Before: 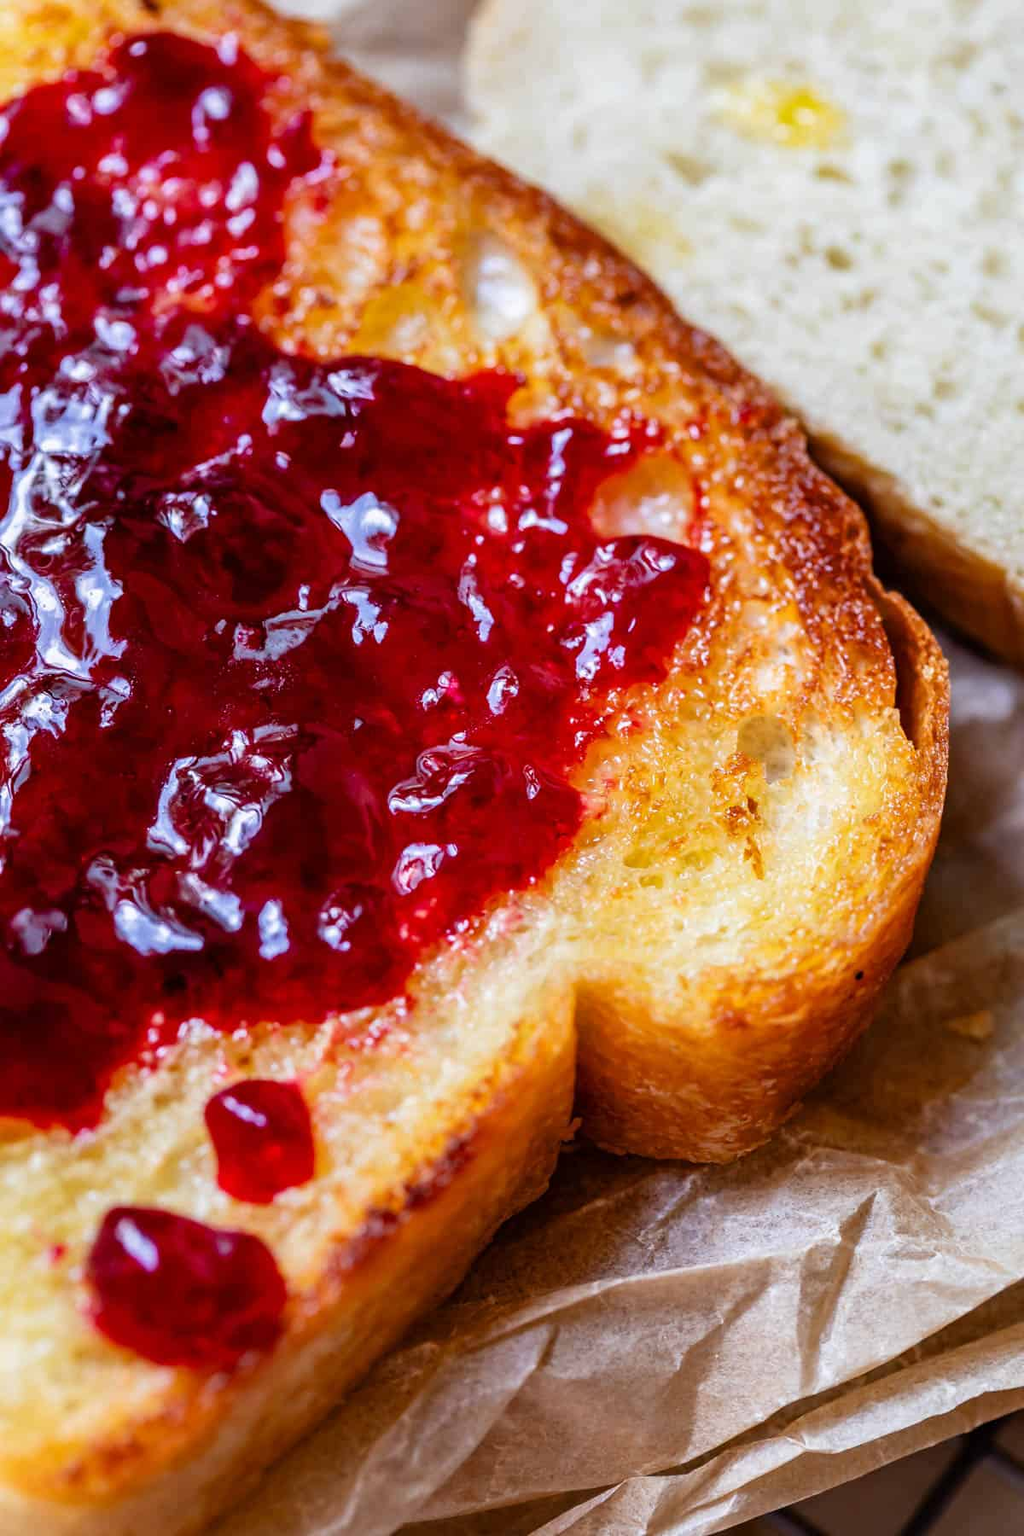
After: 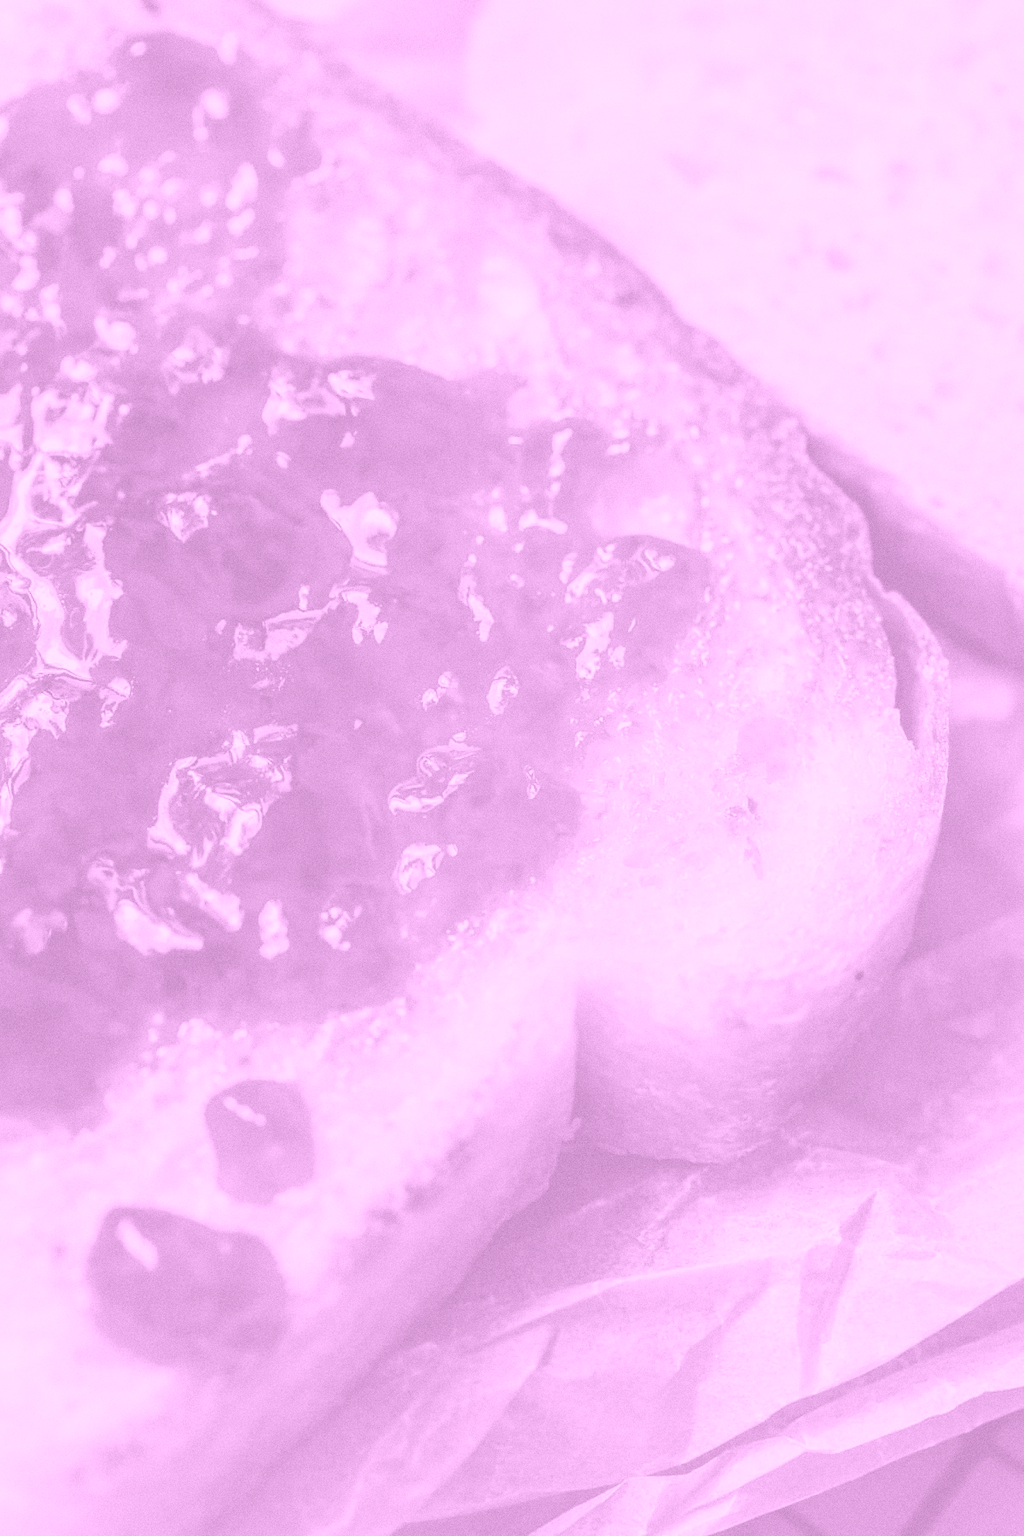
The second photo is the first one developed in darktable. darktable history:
grain: coarseness 0.09 ISO
white balance: emerald 1
colorize: hue 331.2°, saturation 75%, source mix 30.28%, lightness 70.52%, version 1
